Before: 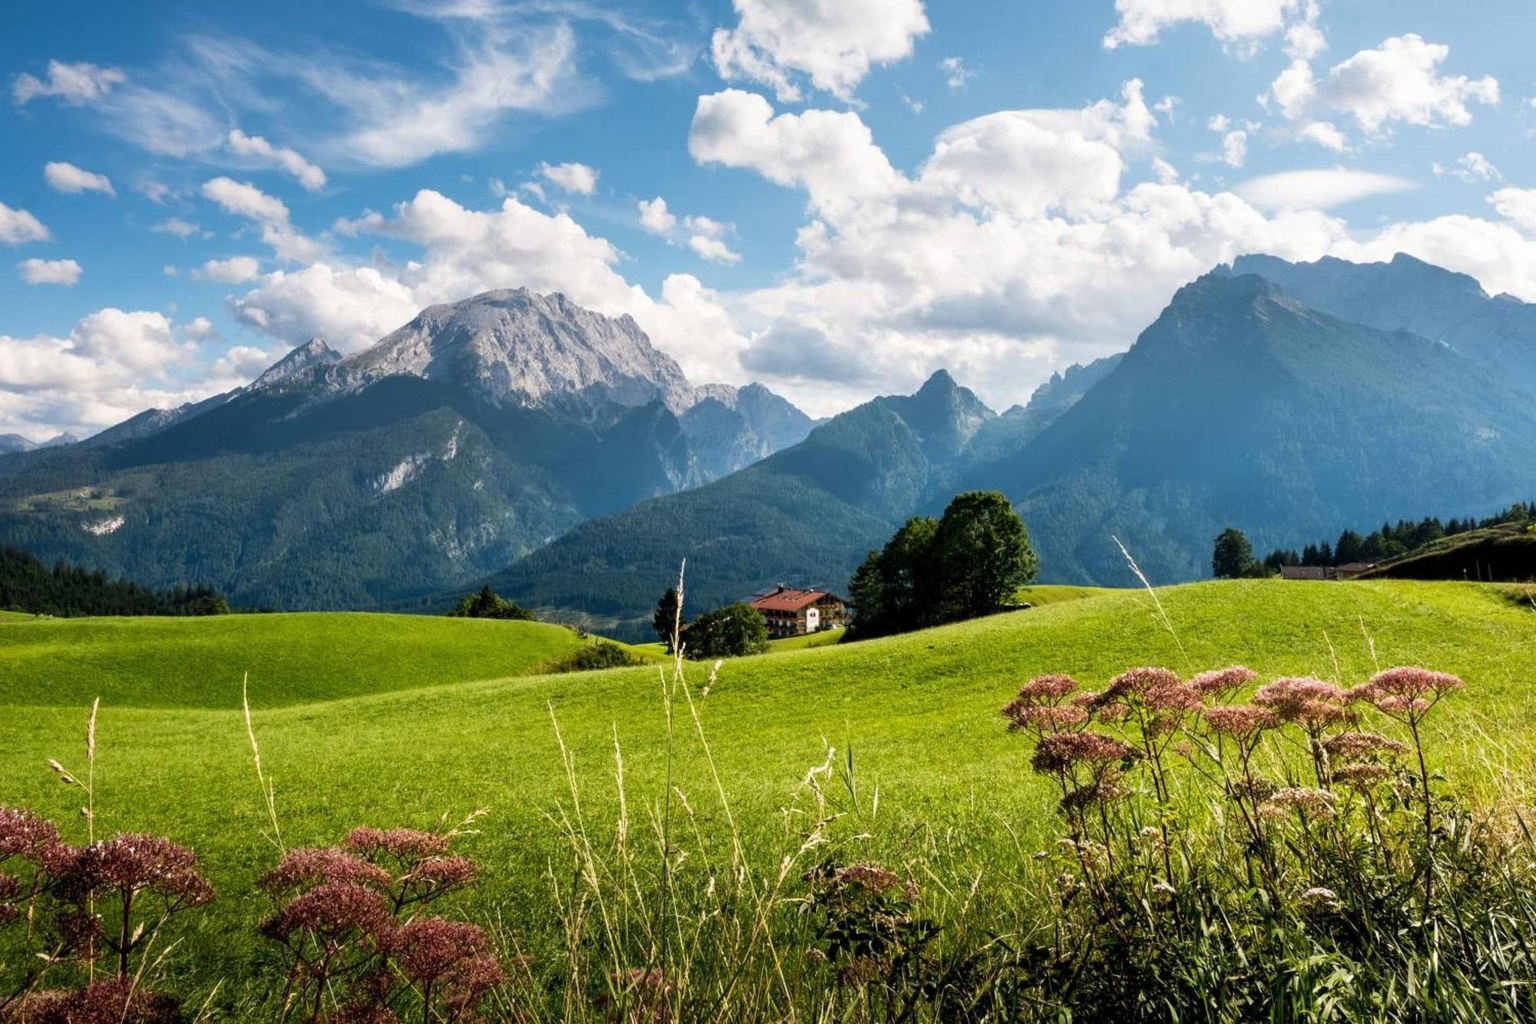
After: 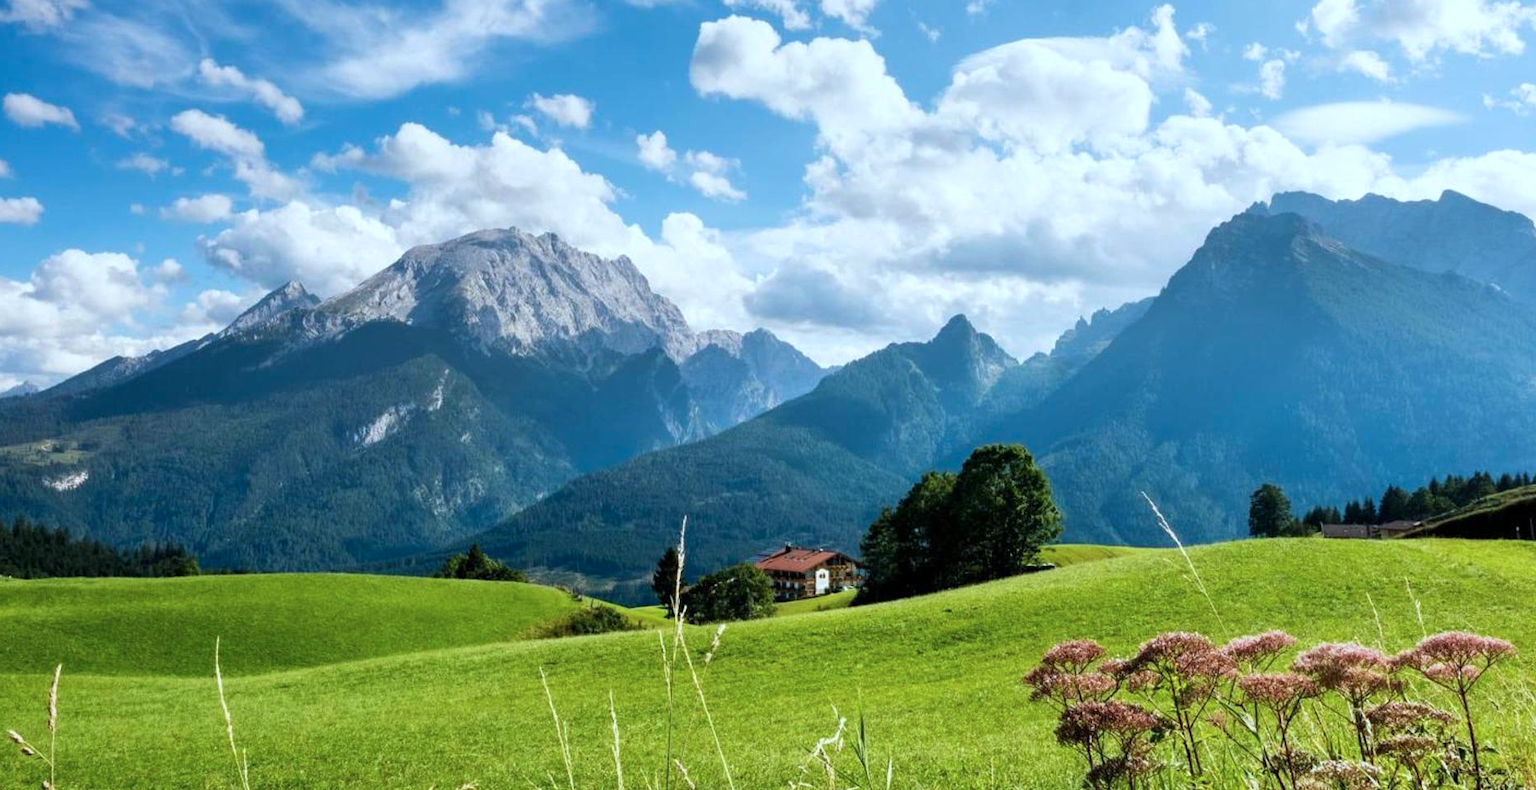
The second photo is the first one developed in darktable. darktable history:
crop: left 2.737%, top 7.287%, right 3.421%, bottom 20.179%
color calibration: illuminant F (fluorescent), F source F9 (Cool White Deluxe 4150 K) – high CRI, x 0.374, y 0.373, temperature 4158.34 K
